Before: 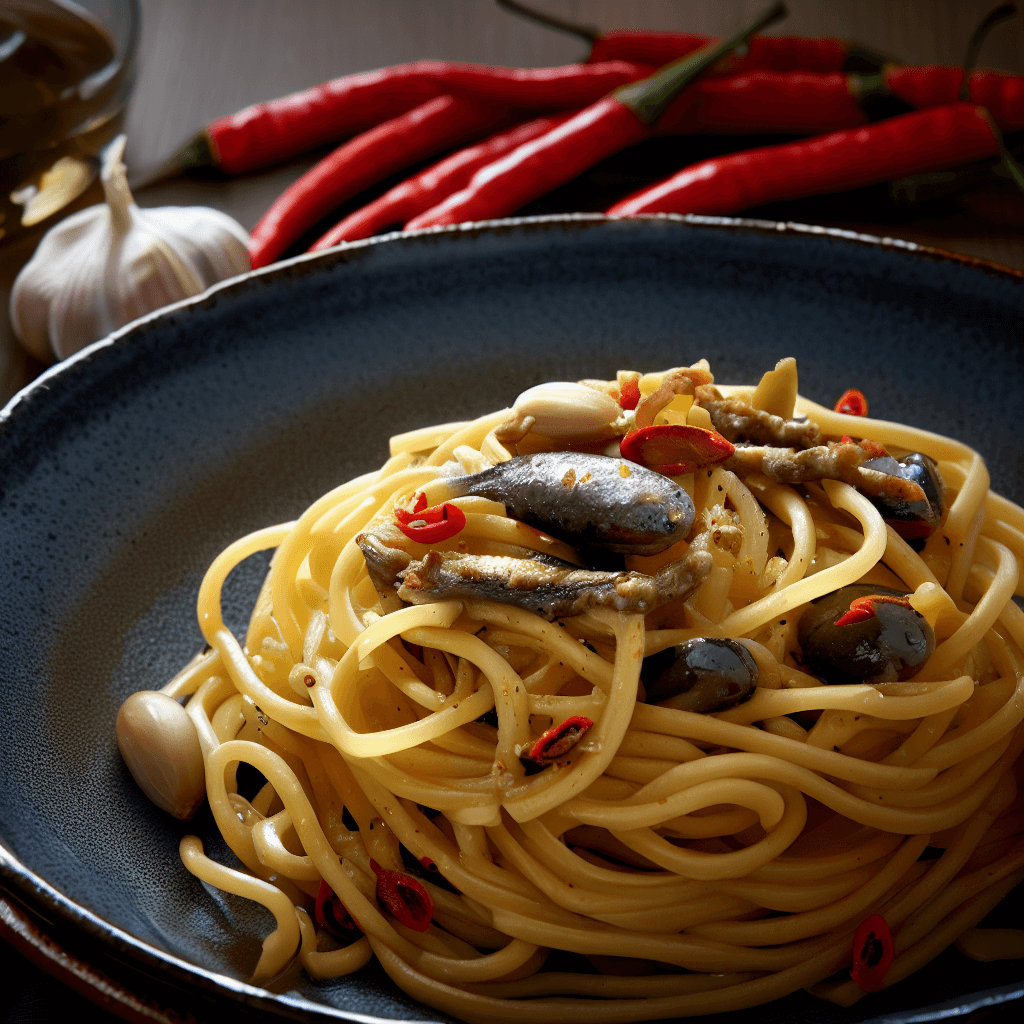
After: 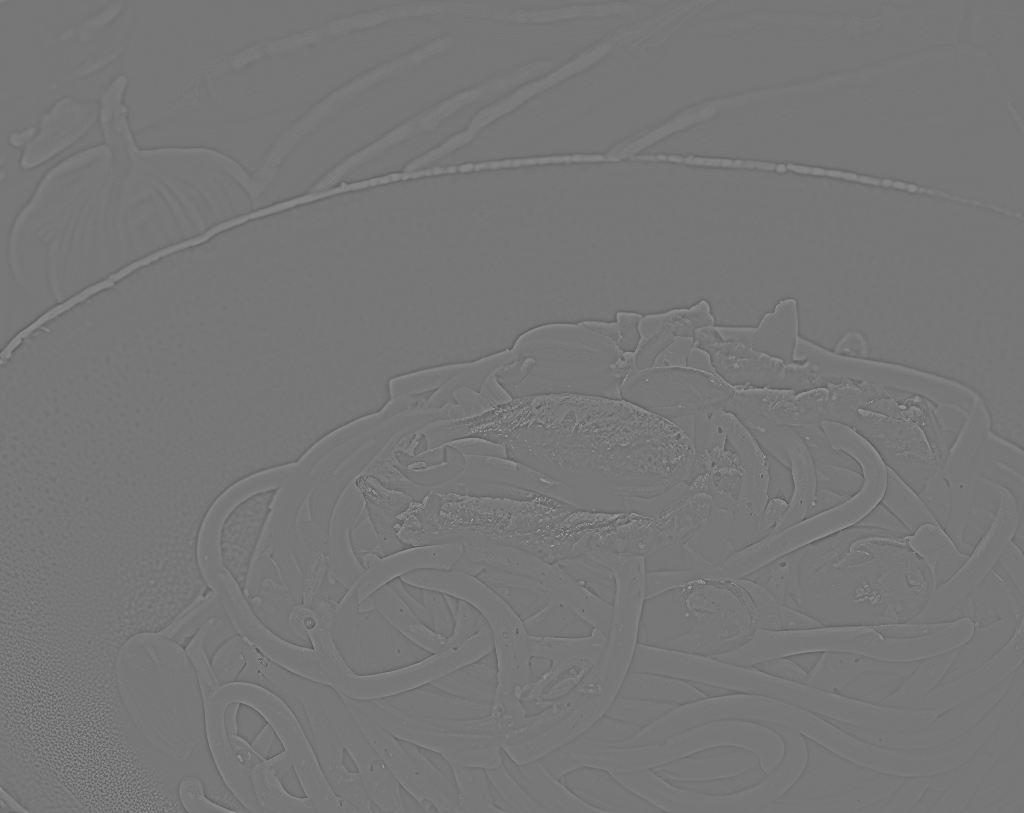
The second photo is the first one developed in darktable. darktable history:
crop and rotate: top 5.667%, bottom 14.937%
white balance: red 0.926, green 1.003, blue 1.133
highpass: sharpness 5.84%, contrast boost 8.44%
